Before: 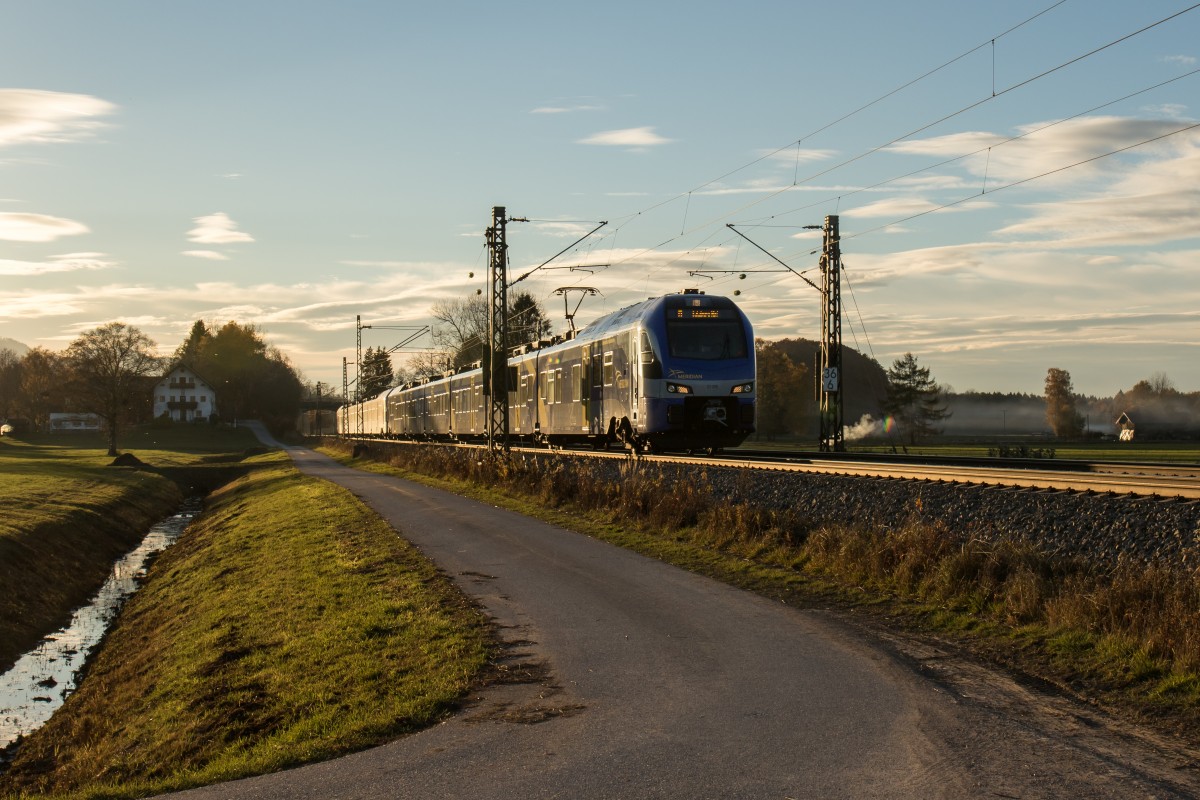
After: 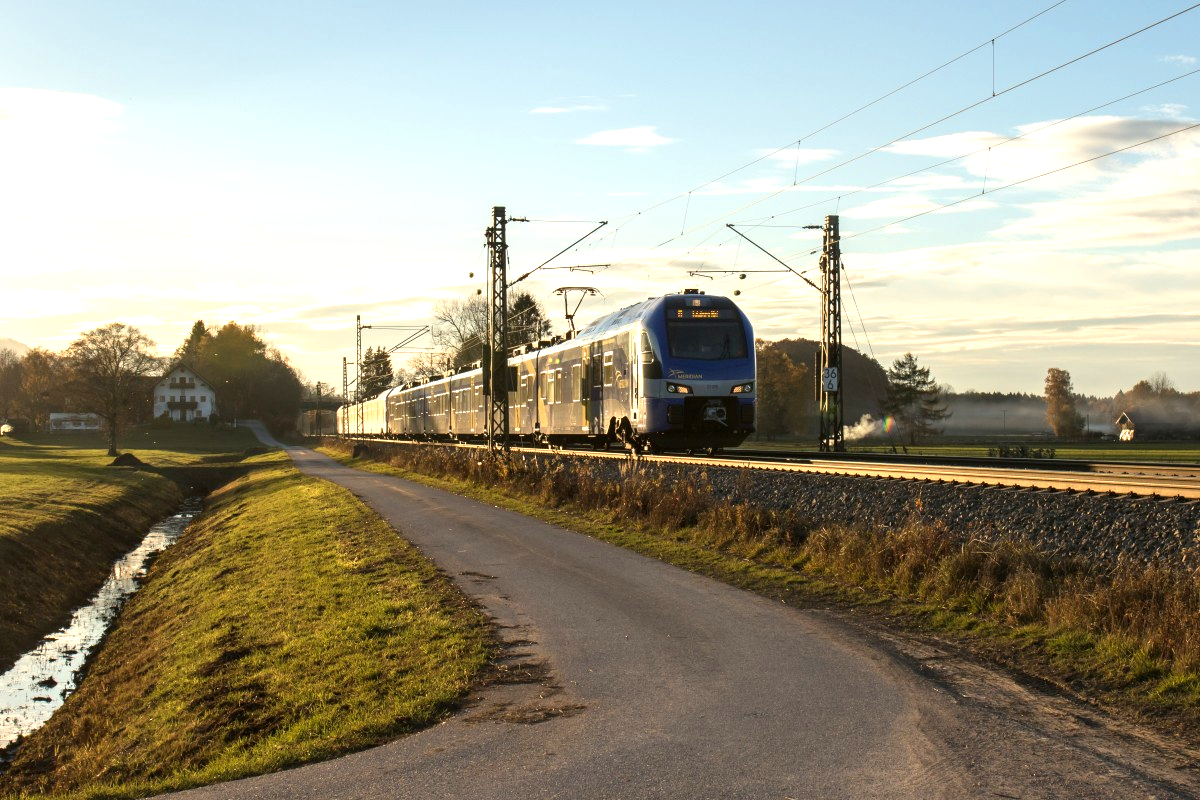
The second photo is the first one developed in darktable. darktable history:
exposure: exposure 0.913 EV, compensate exposure bias true, compensate highlight preservation false
tone equalizer: mask exposure compensation -0.507 EV
